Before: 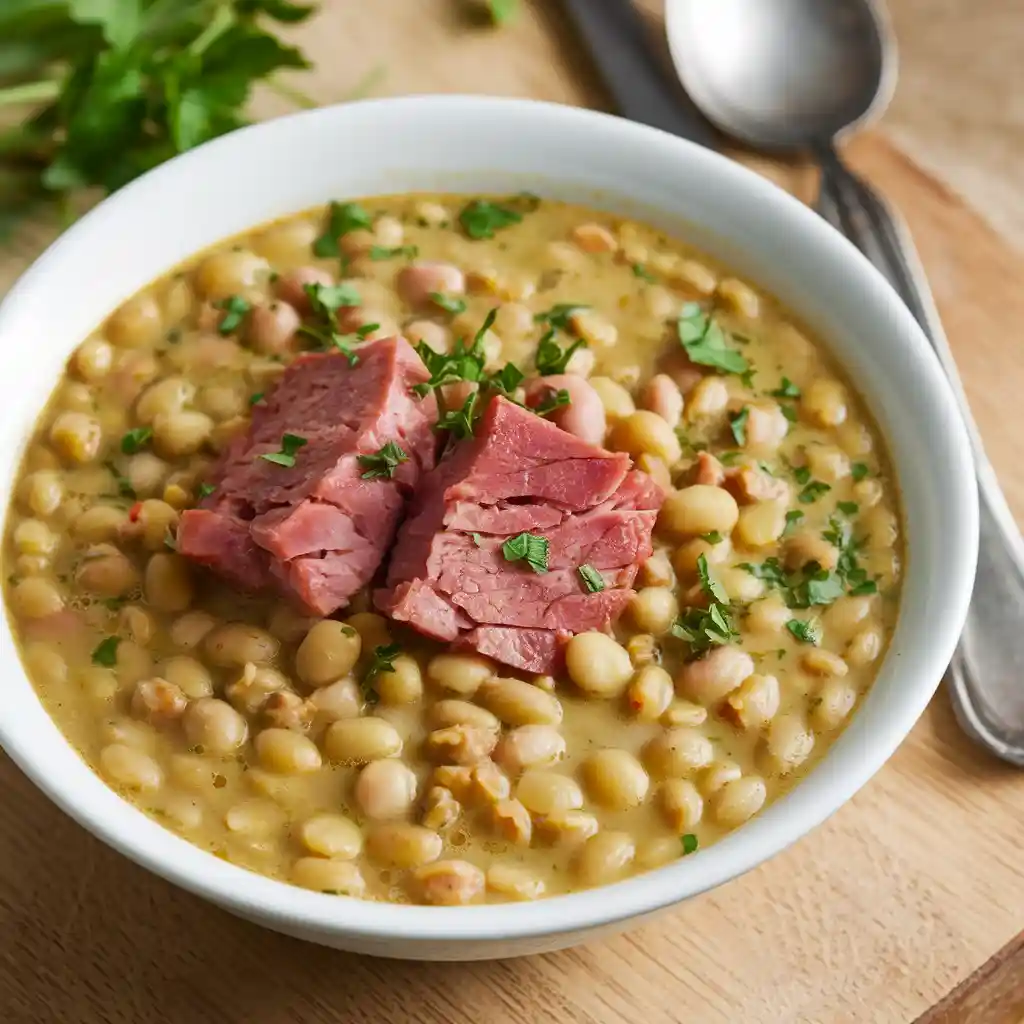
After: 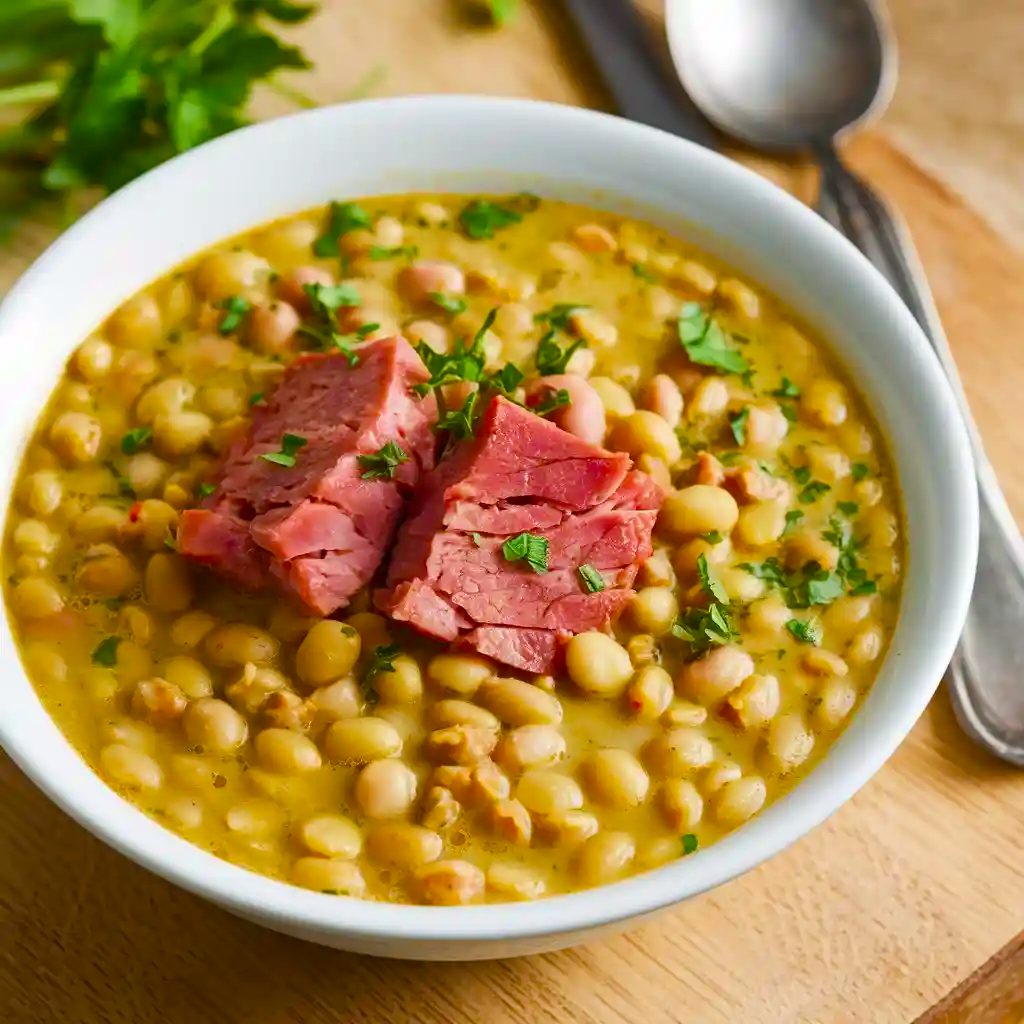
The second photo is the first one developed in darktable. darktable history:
velvia: strength 31.42%, mid-tones bias 0.205
